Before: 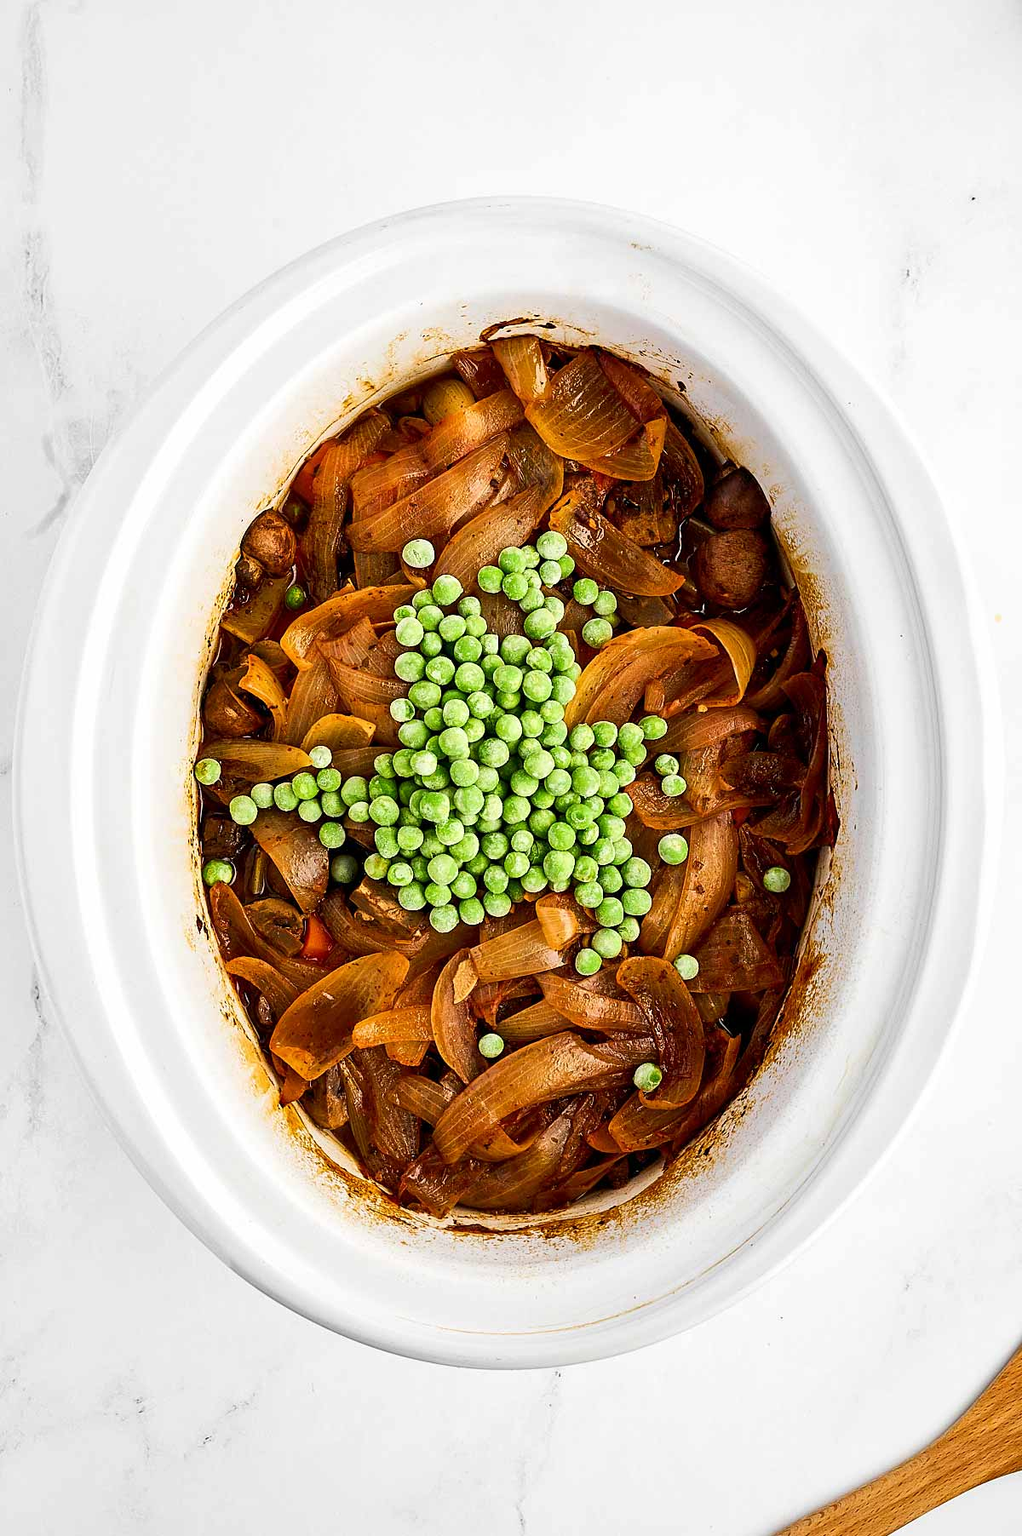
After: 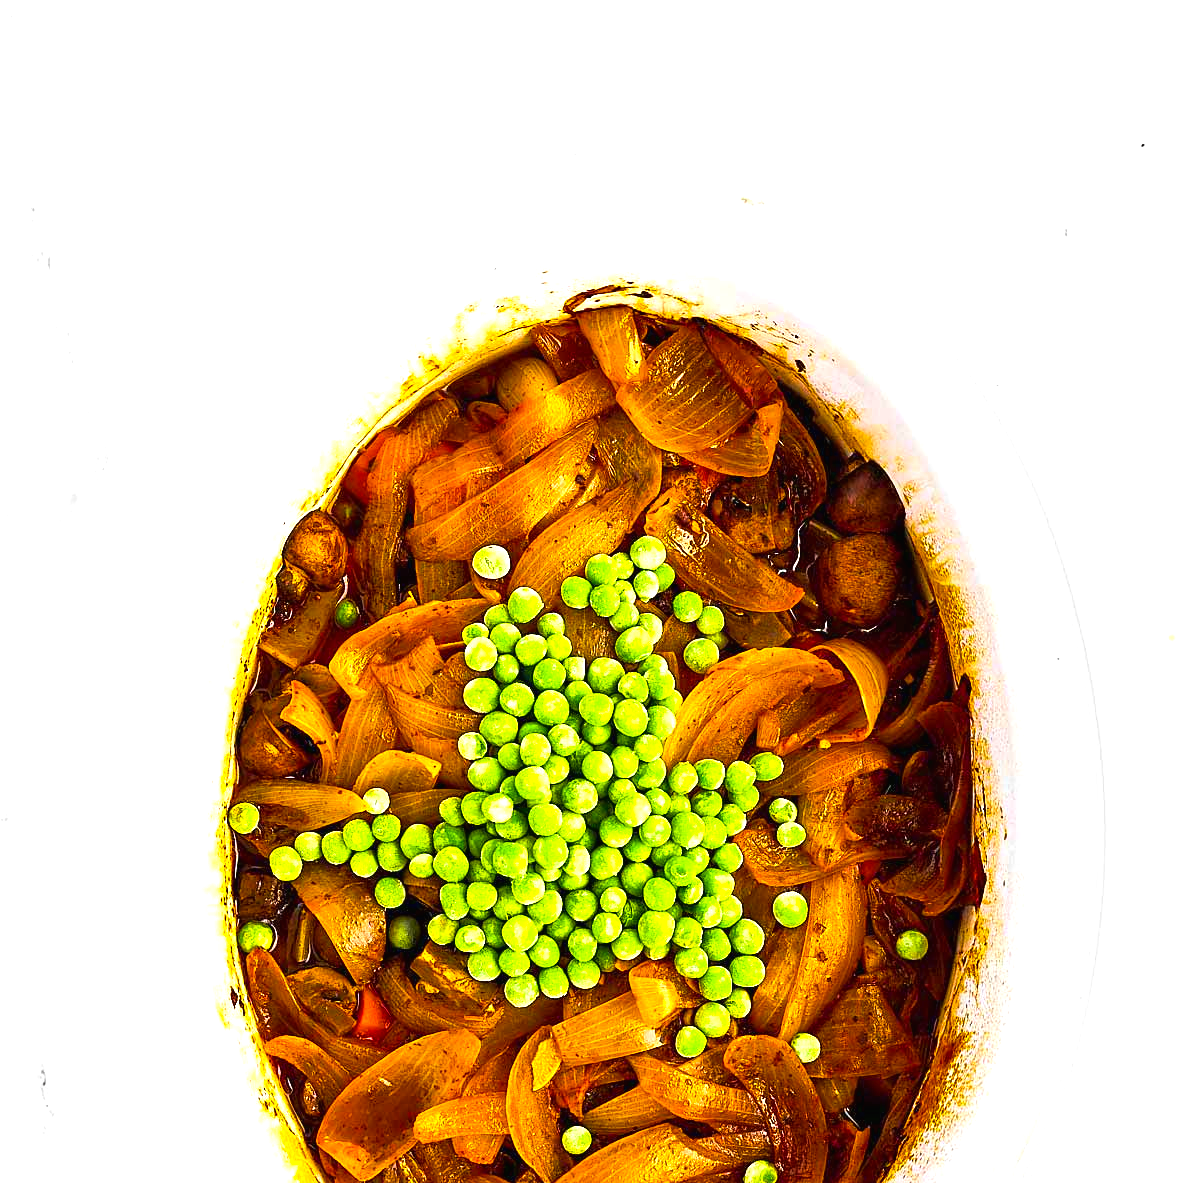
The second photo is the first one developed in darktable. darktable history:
crop and rotate: top 4.893%, bottom 29.517%
exposure: black level correction -0.001, exposure 0.9 EV, compensate highlight preservation false
color balance rgb: shadows lift › chroma 1.05%, shadows lift › hue 27.97°, perceptual saturation grading › global saturation 61.203%, perceptual saturation grading › highlights 21.438%, perceptual saturation grading › shadows -49.632%, global vibrance 9.237%
